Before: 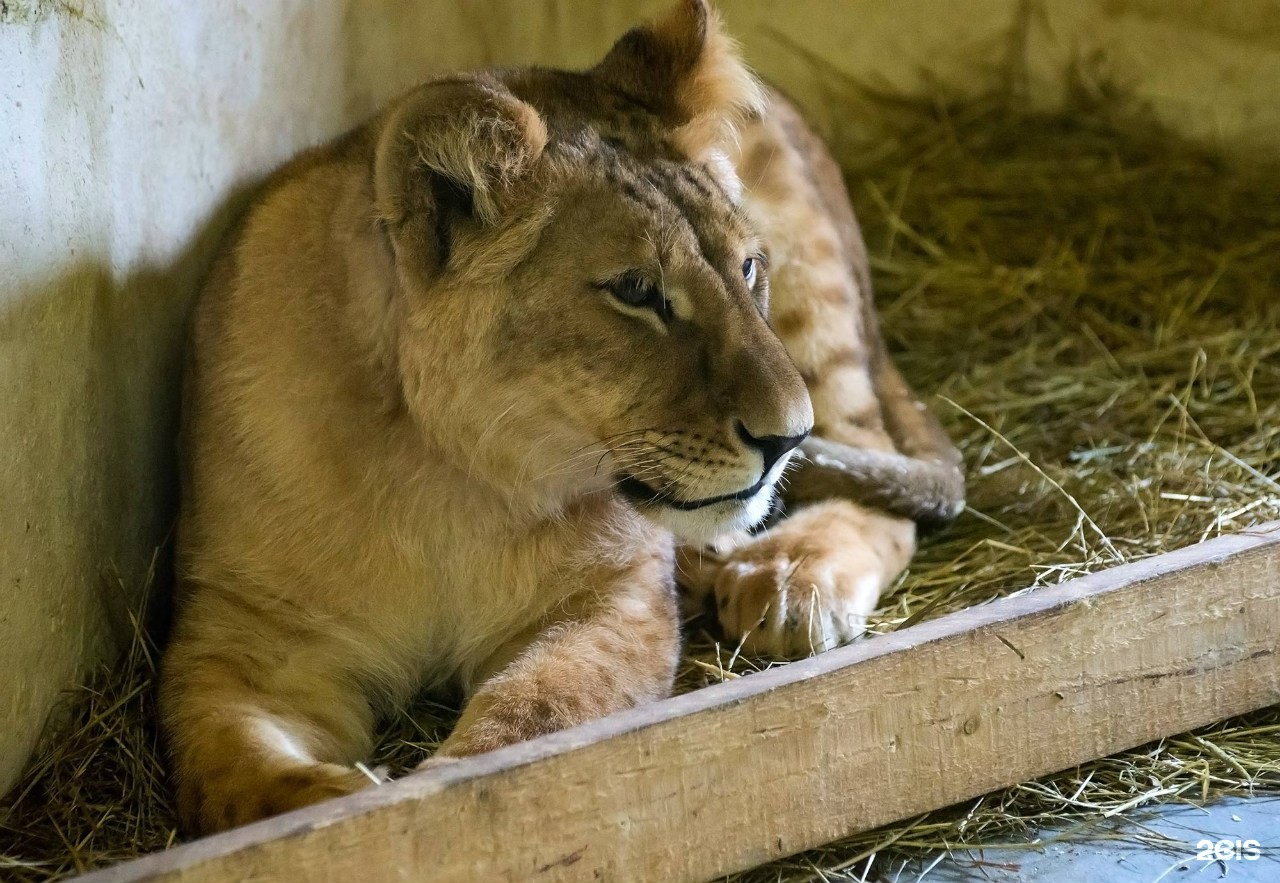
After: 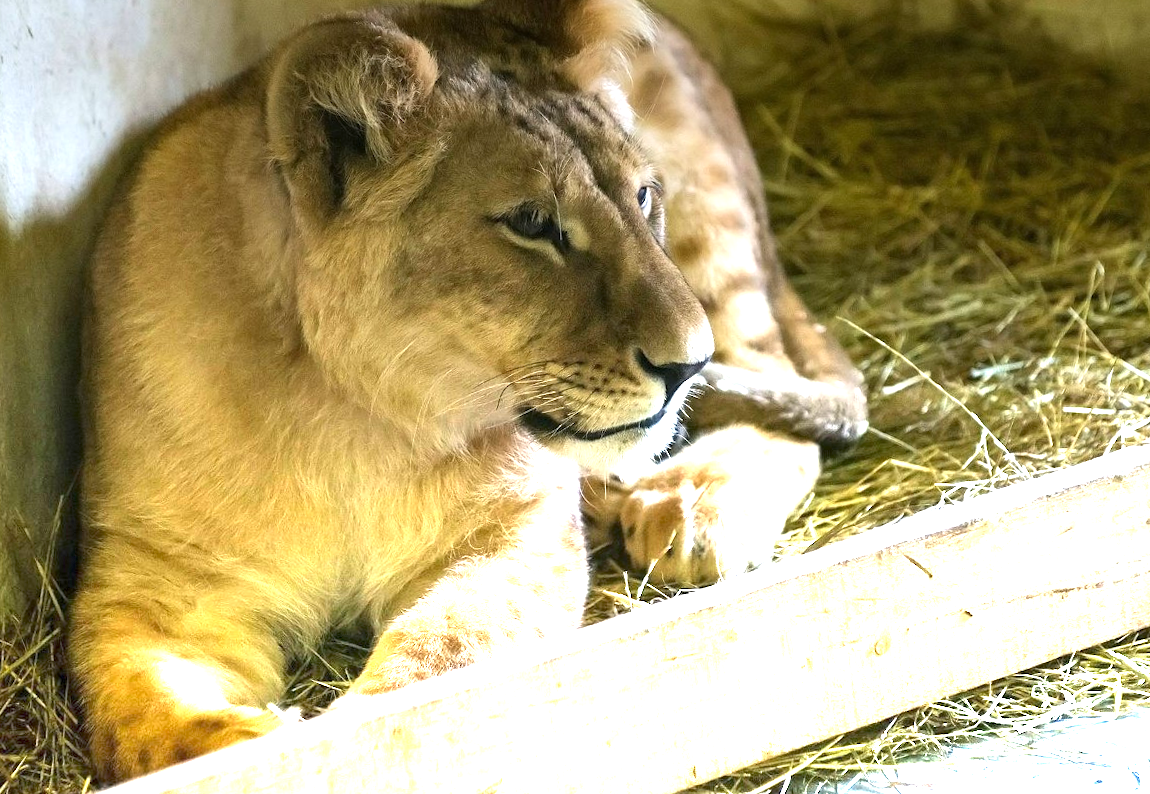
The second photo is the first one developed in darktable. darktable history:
graduated density: density -3.9 EV
crop and rotate: angle 1.96°, left 5.673%, top 5.673%
exposure: exposure 0.3 EV, compensate highlight preservation false
